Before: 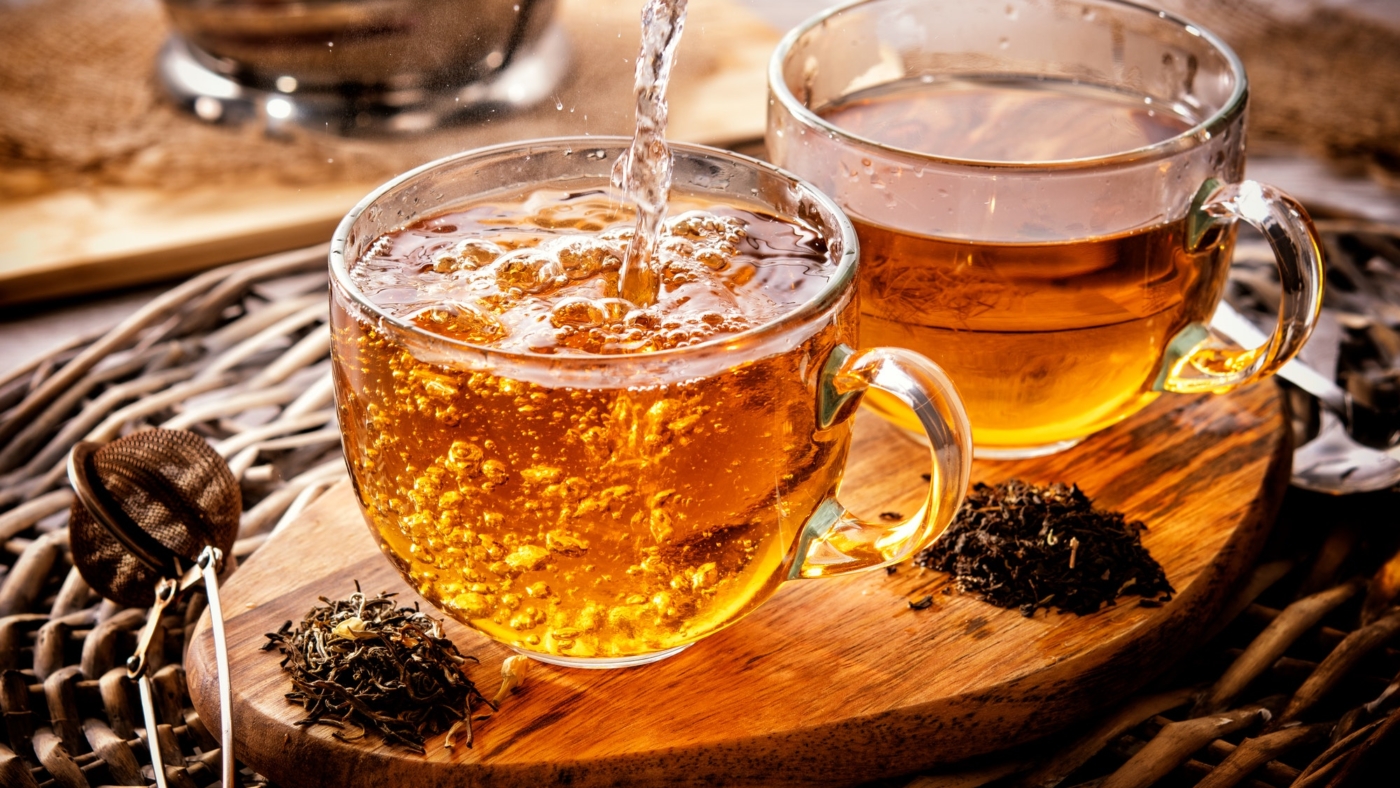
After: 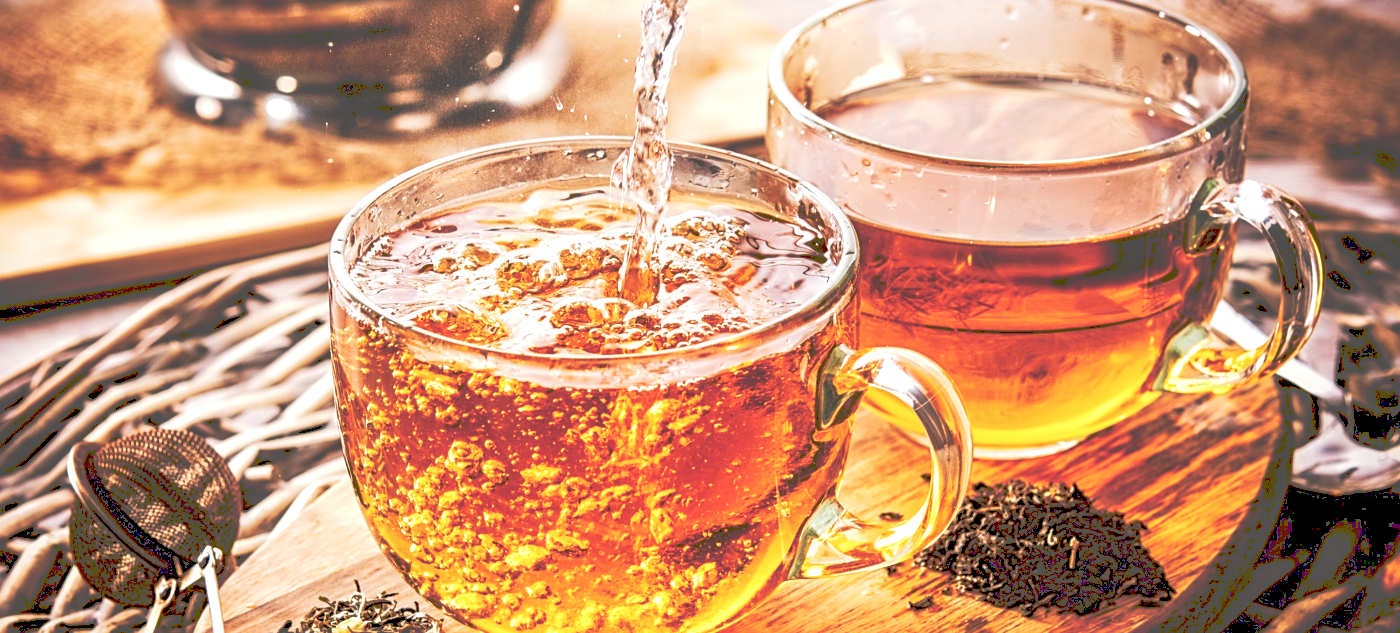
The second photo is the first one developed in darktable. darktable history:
crop: bottom 19.644%
exposure: exposure 0.191 EV, compensate highlight preservation false
local contrast: on, module defaults
velvia: on, module defaults
tone curve: curves: ch0 [(0, 0) (0.003, 0.334) (0.011, 0.338) (0.025, 0.338) (0.044, 0.338) (0.069, 0.339) (0.1, 0.342) (0.136, 0.343) (0.177, 0.349) (0.224, 0.36) (0.277, 0.385) (0.335, 0.42) (0.399, 0.465) (0.468, 0.535) (0.543, 0.632) (0.623, 0.73) (0.709, 0.814) (0.801, 0.879) (0.898, 0.935) (1, 1)], preserve colors none
sharpen: on, module defaults
